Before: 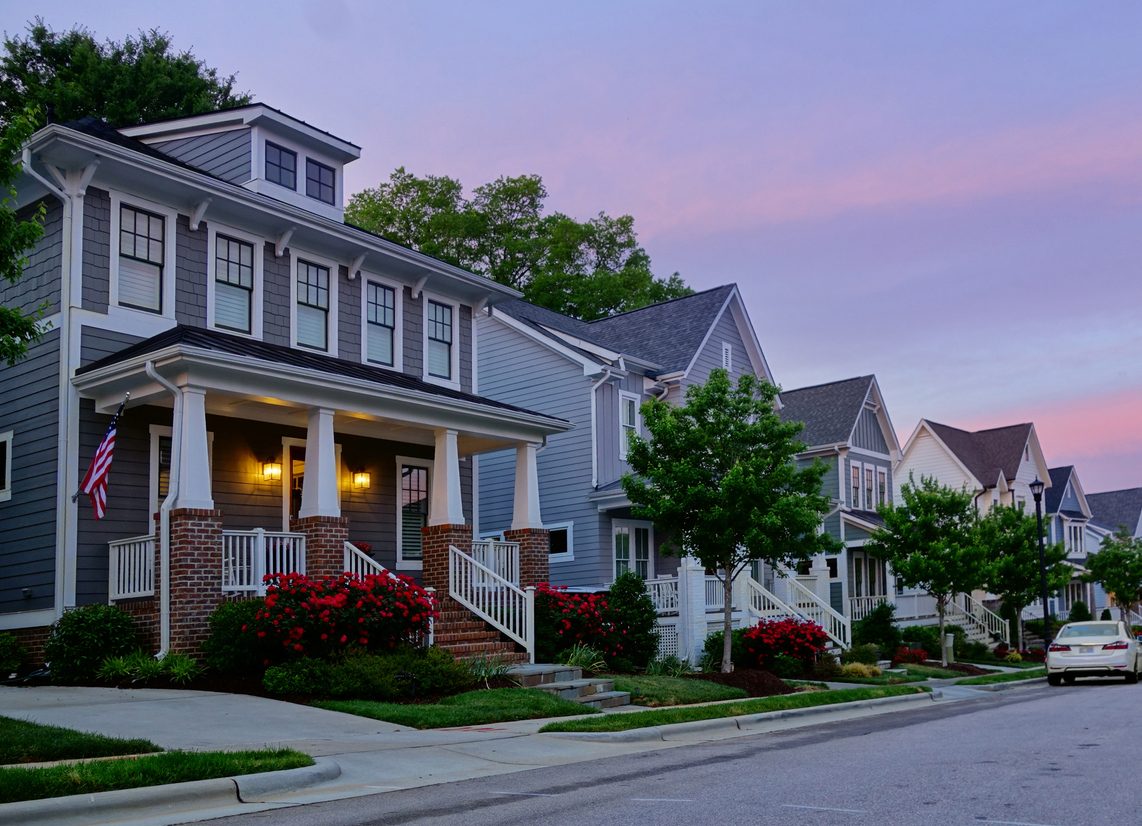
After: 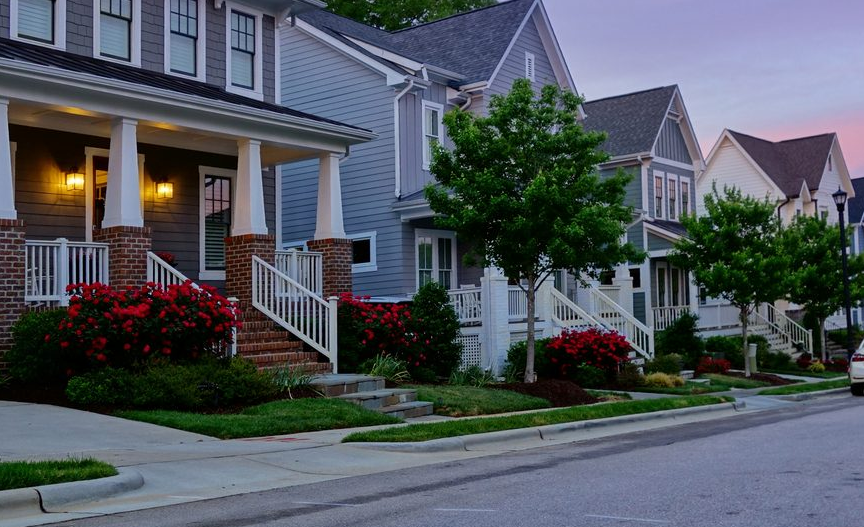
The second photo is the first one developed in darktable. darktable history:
local contrast: mode bilateral grid, contrast 15, coarseness 36, detail 105%, midtone range 0.2
crop and rotate: left 17.299%, top 35.115%, right 7.015%, bottom 1.024%
